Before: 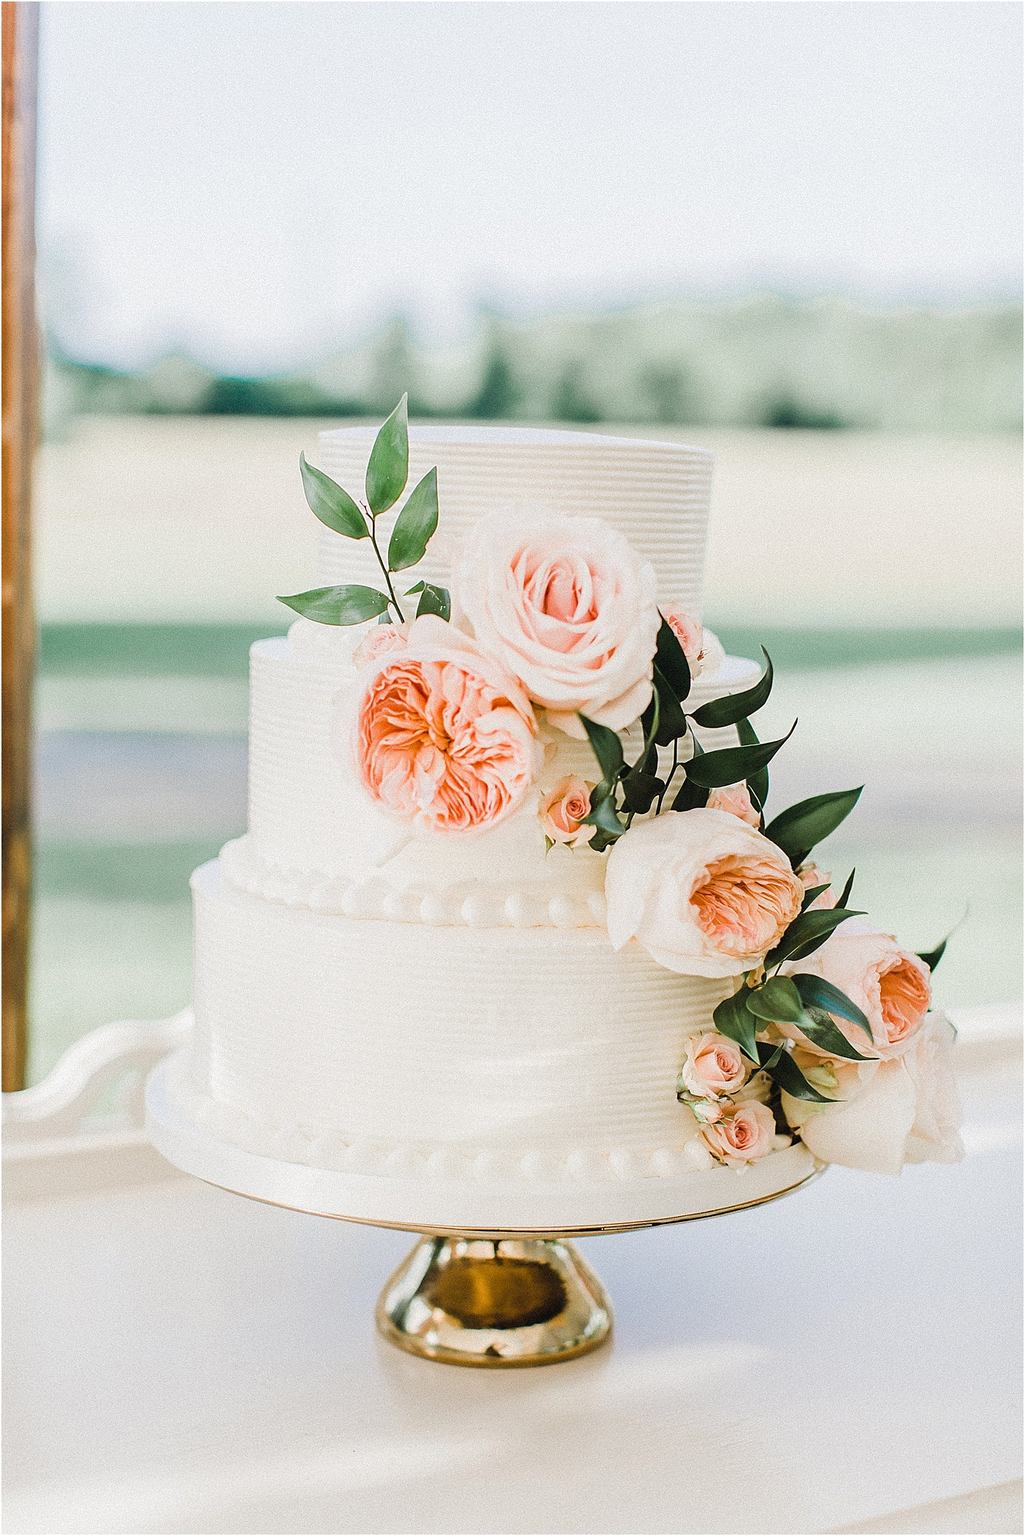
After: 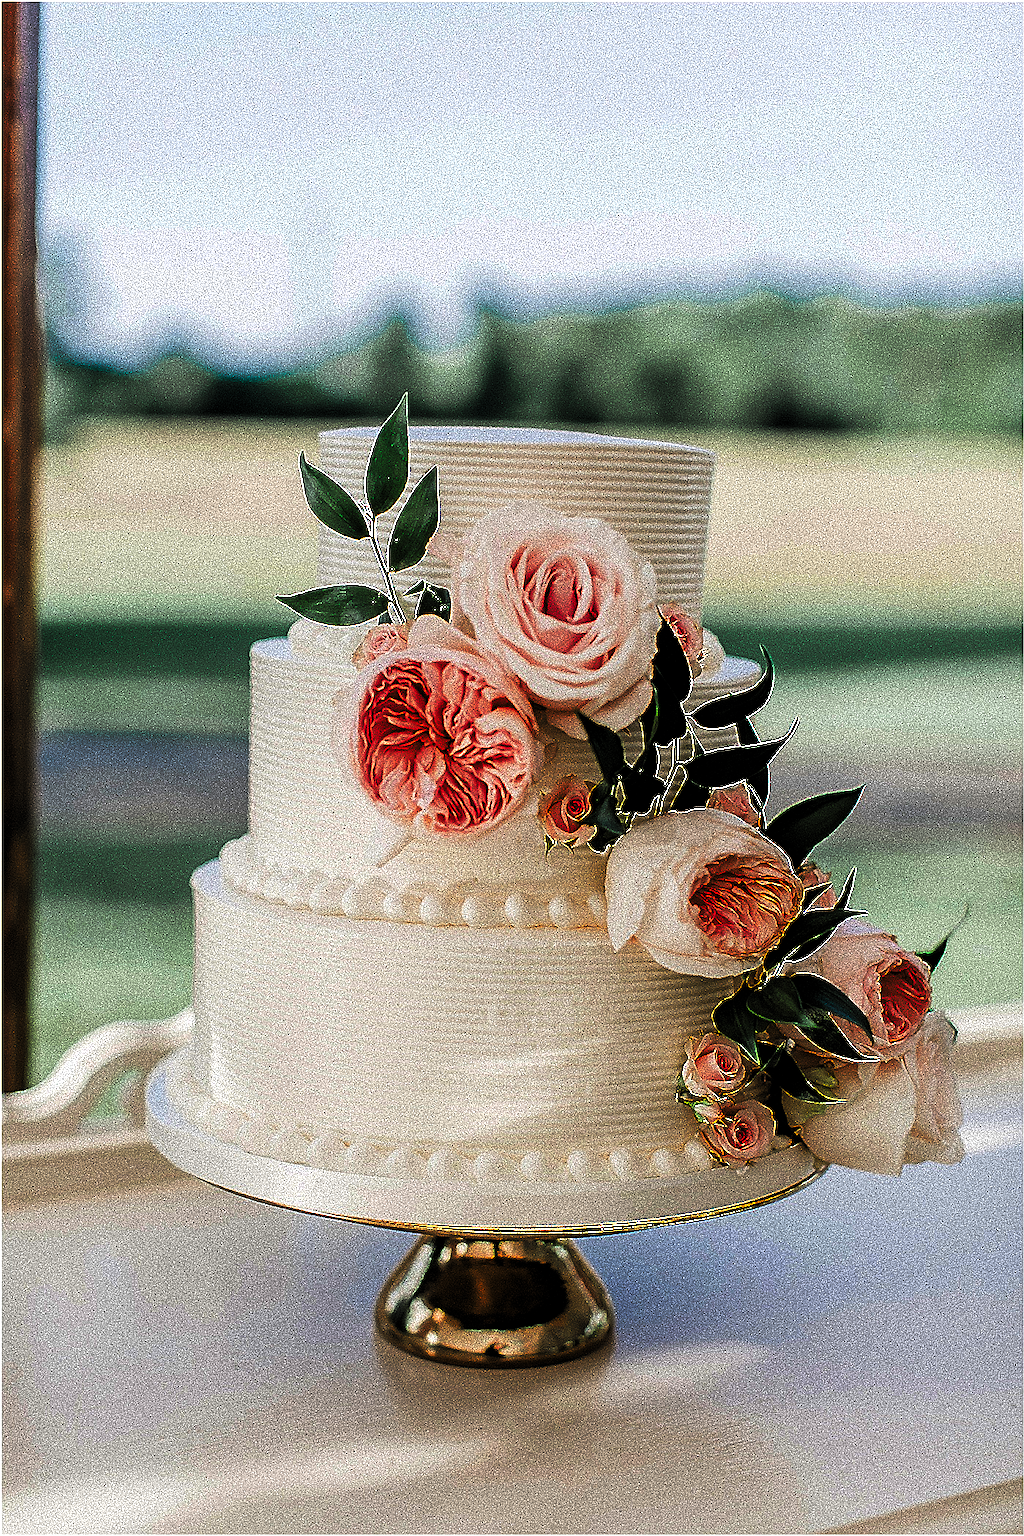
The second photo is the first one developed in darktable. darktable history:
sharpen: radius 1.417, amount 1.234, threshold 0.754
levels: levels [0.055, 0.477, 0.9]
tone curve: curves: ch0 [(0, 0) (0.765, 0.349) (1, 1)], preserve colors none
contrast brightness saturation: contrast 0.084, saturation 0.018
